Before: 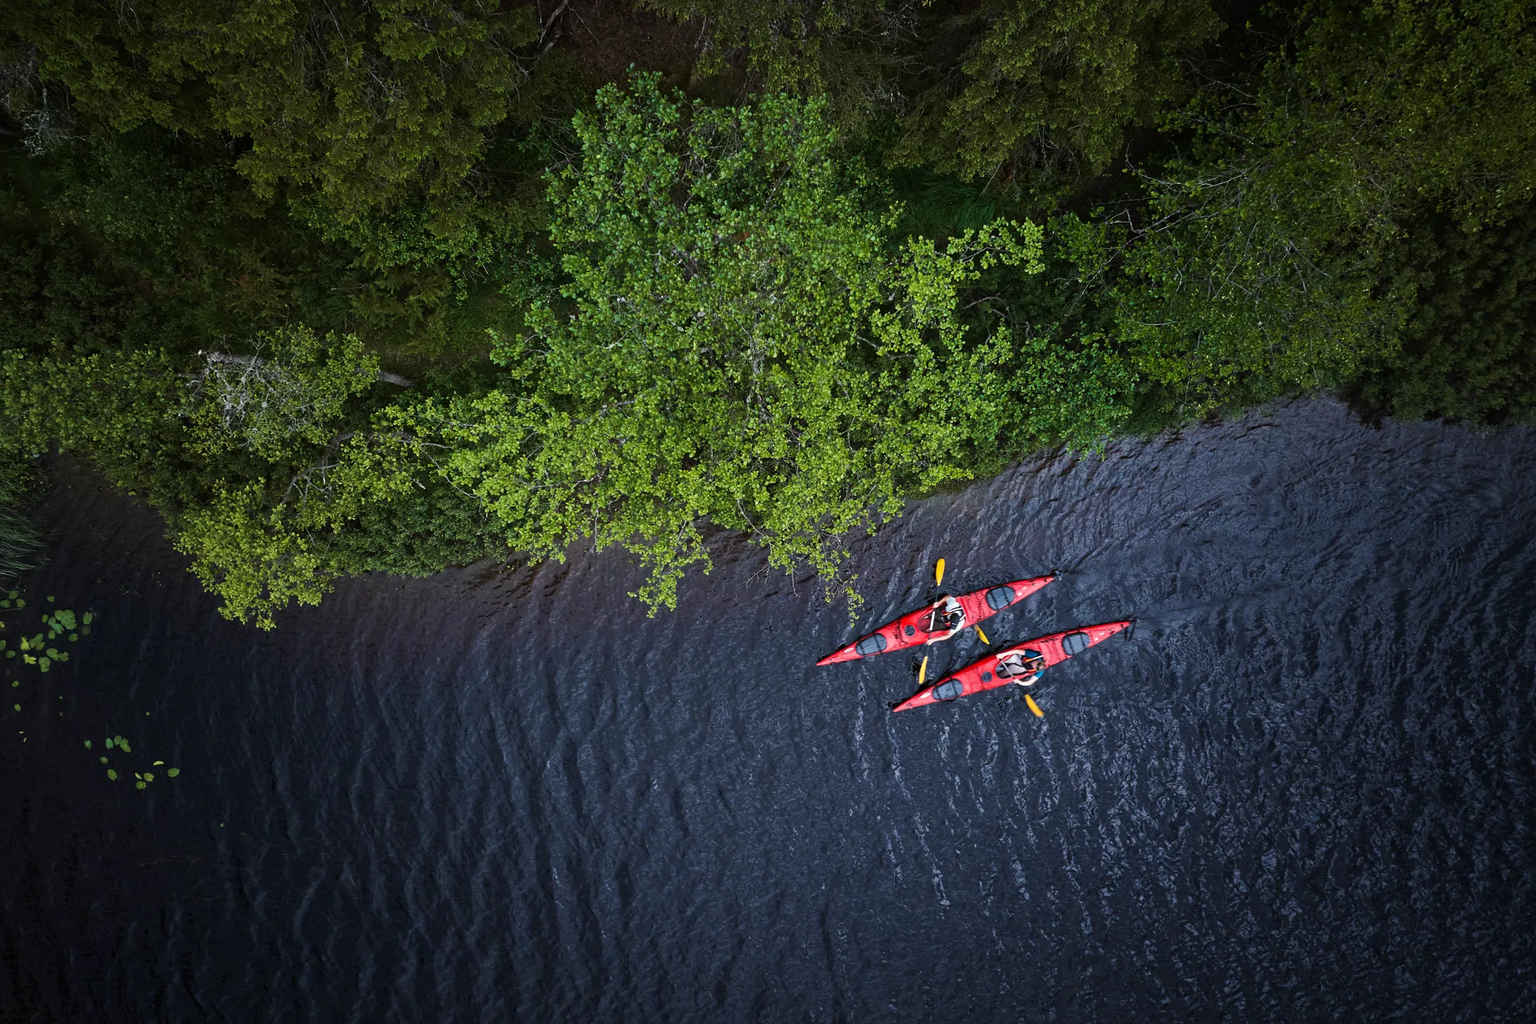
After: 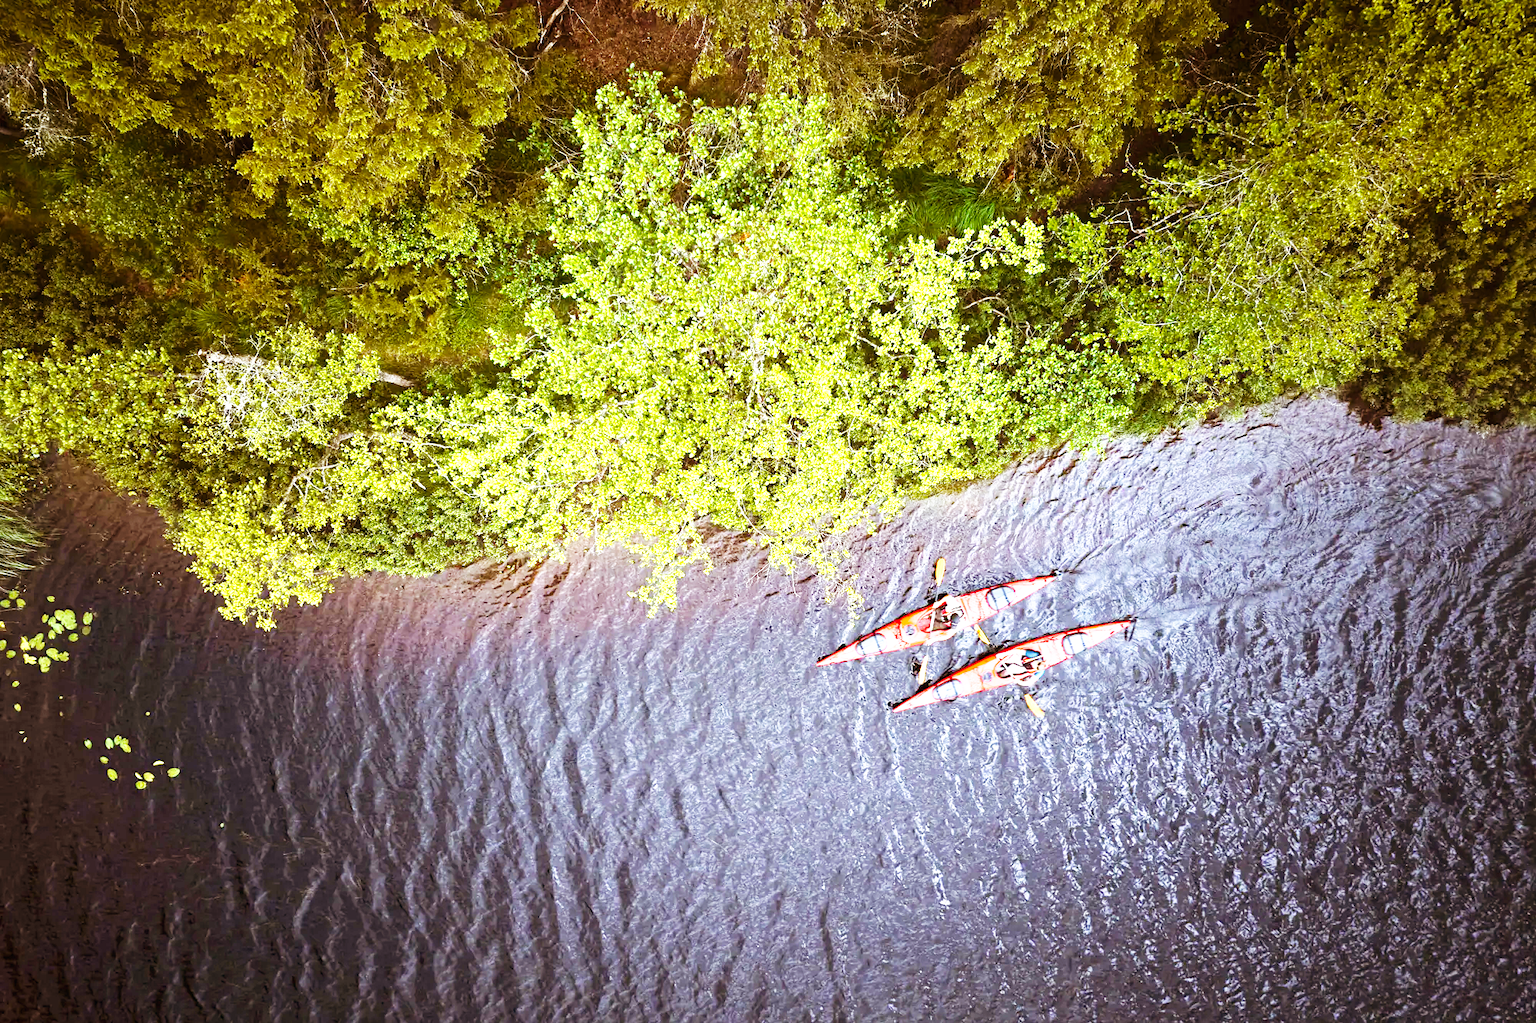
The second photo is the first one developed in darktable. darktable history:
exposure: black level correction 0, exposure 2.088 EV, compensate exposure bias true, compensate highlight preservation false
base curve: curves: ch0 [(0, 0) (0.007, 0.004) (0.027, 0.03) (0.046, 0.07) (0.207, 0.54) (0.442, 0.872) (0.673, 0.972) (1, 1)], preserve colors none
color balance rgb: shadows lift › chroma 4.41%, shadows lift › hue 27°, power › chroma 2.5%, power › hue 70°, highlights gain › chroma 1%, highlights gain › hue 27°, saturation formula JzAzBz (2021)
